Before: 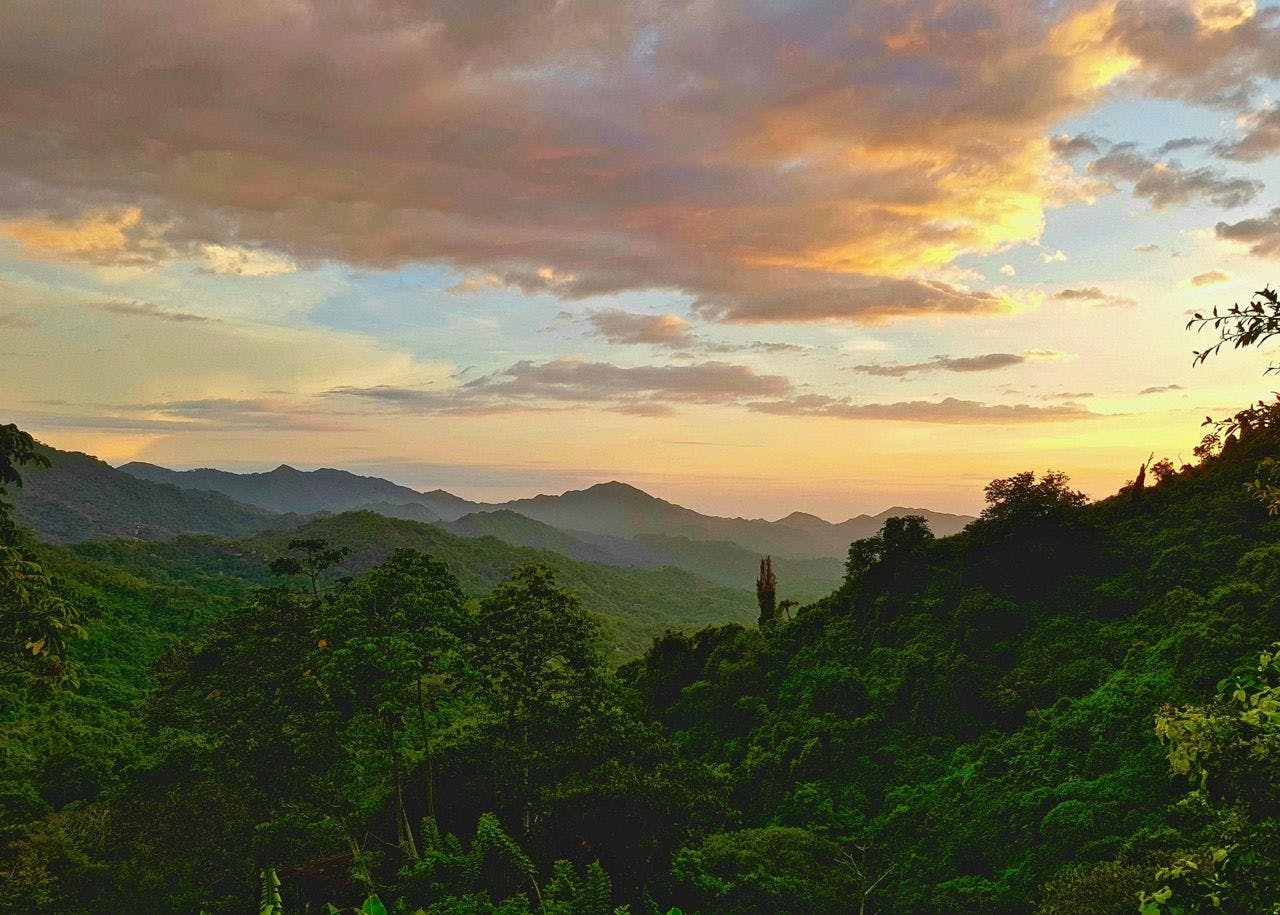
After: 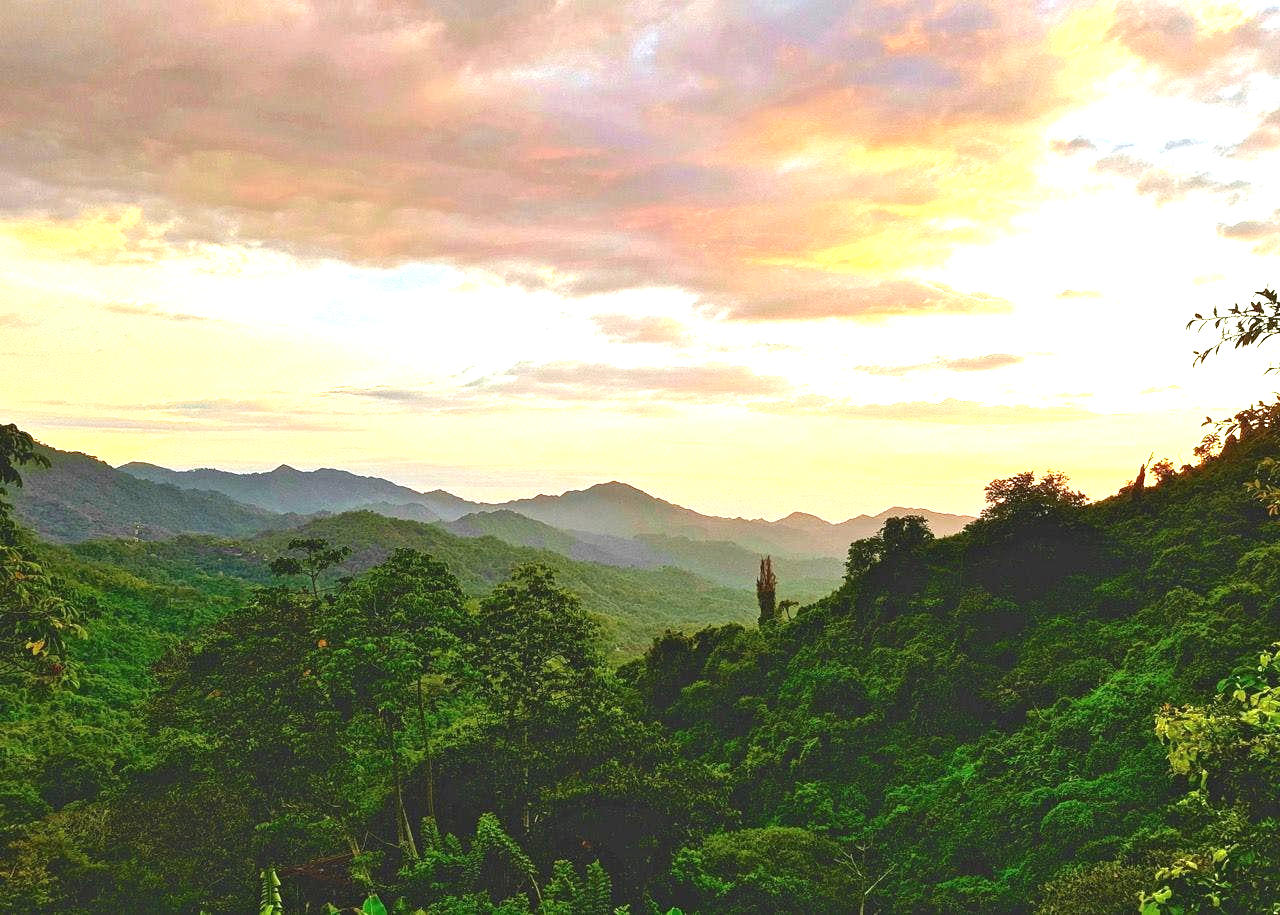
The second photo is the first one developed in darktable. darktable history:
exposure: black level correction 0, exposure 1.388 EV, compensate exposure bias true, compensate highlight preservation false
color correction: saturation 0.98
